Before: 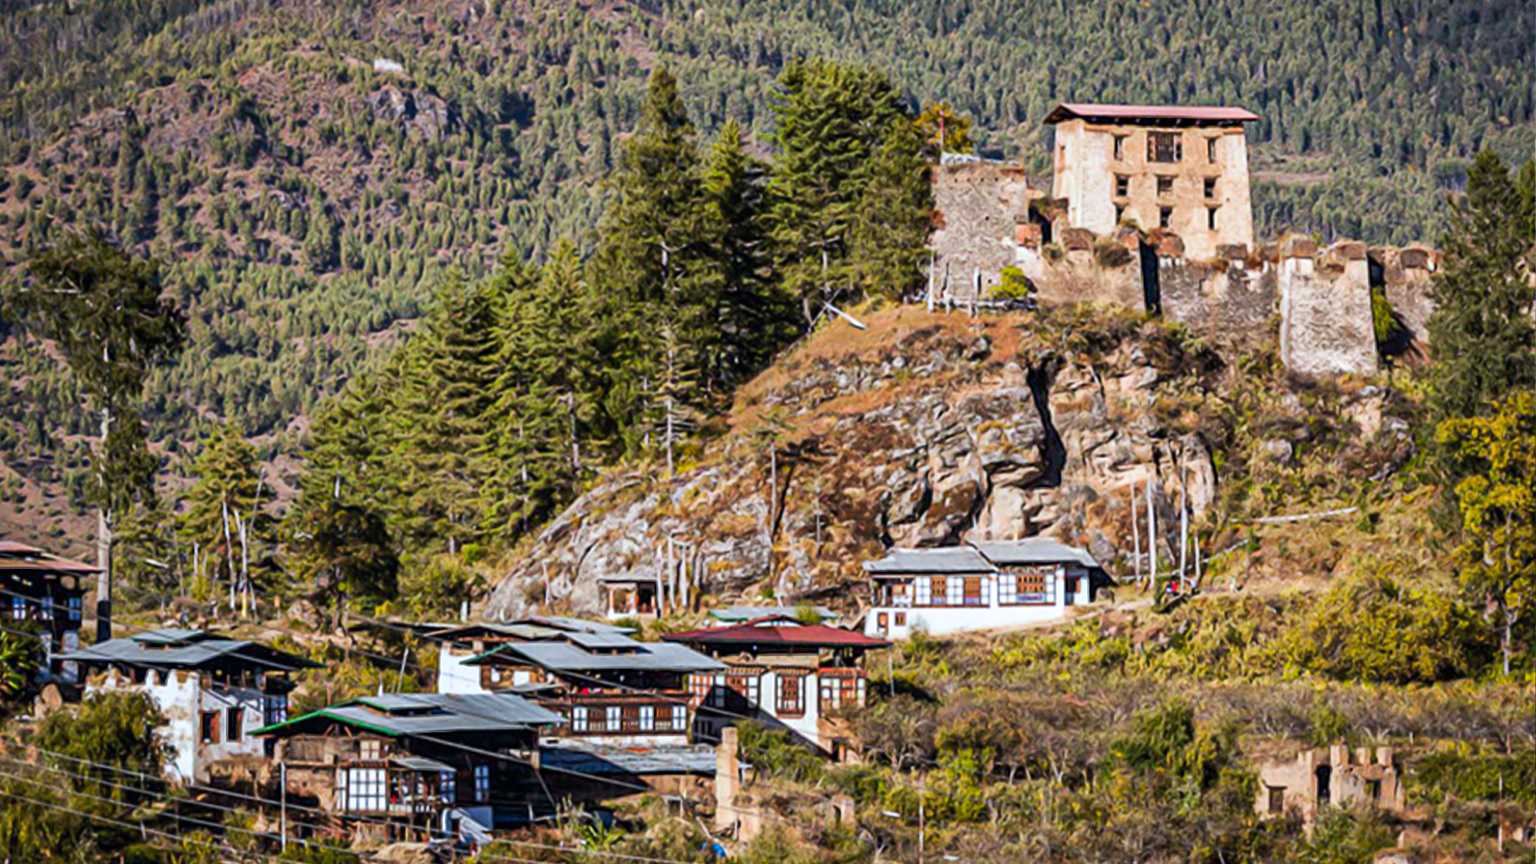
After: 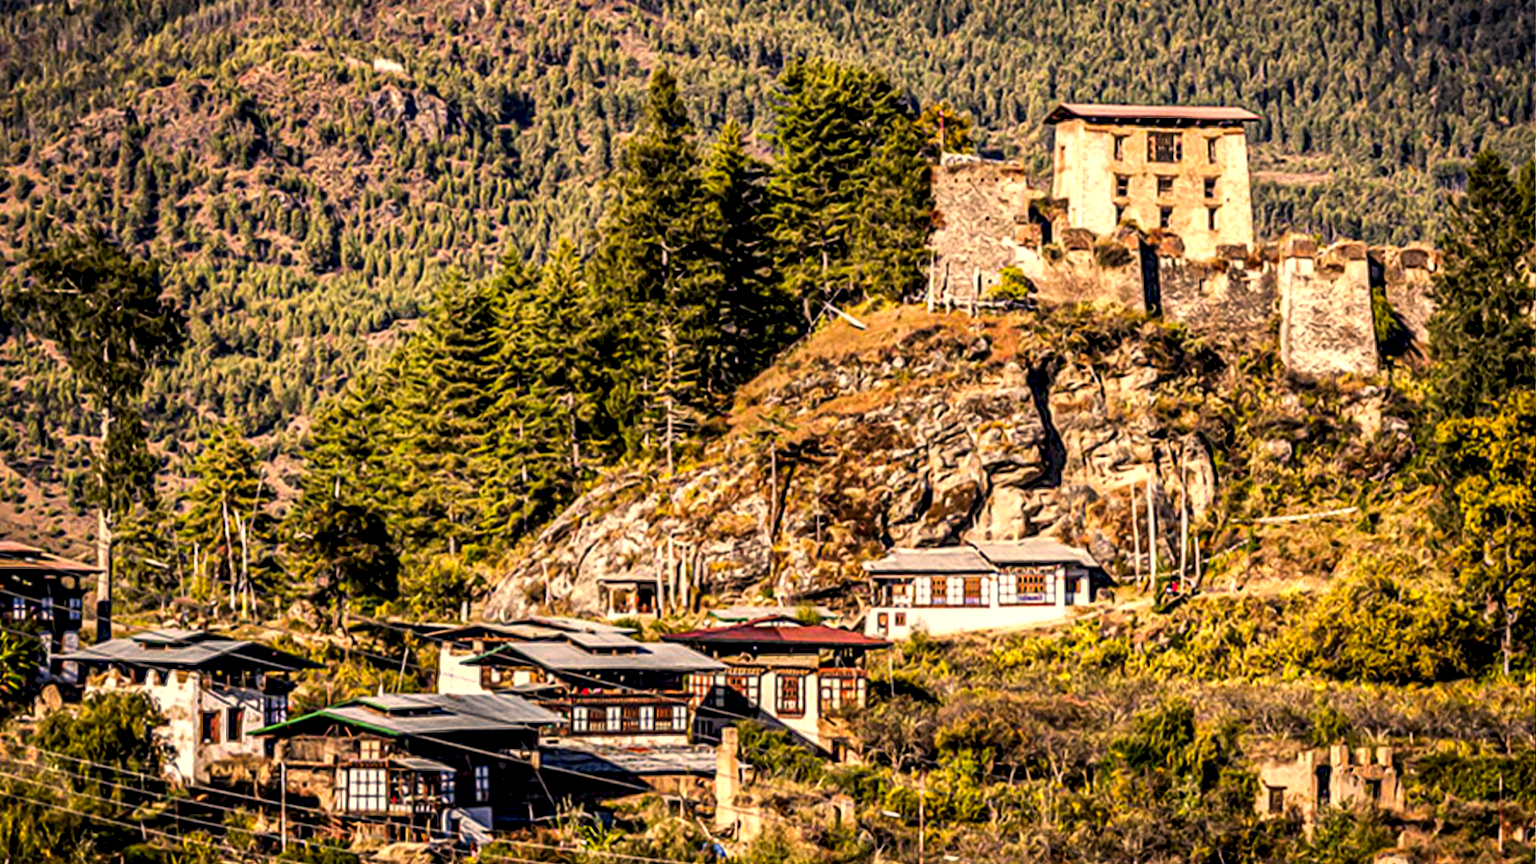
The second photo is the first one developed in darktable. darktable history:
color correction: highlights a* 14.98, highlights b* 31.79
local contrast: highlights 17%, detail 187%
